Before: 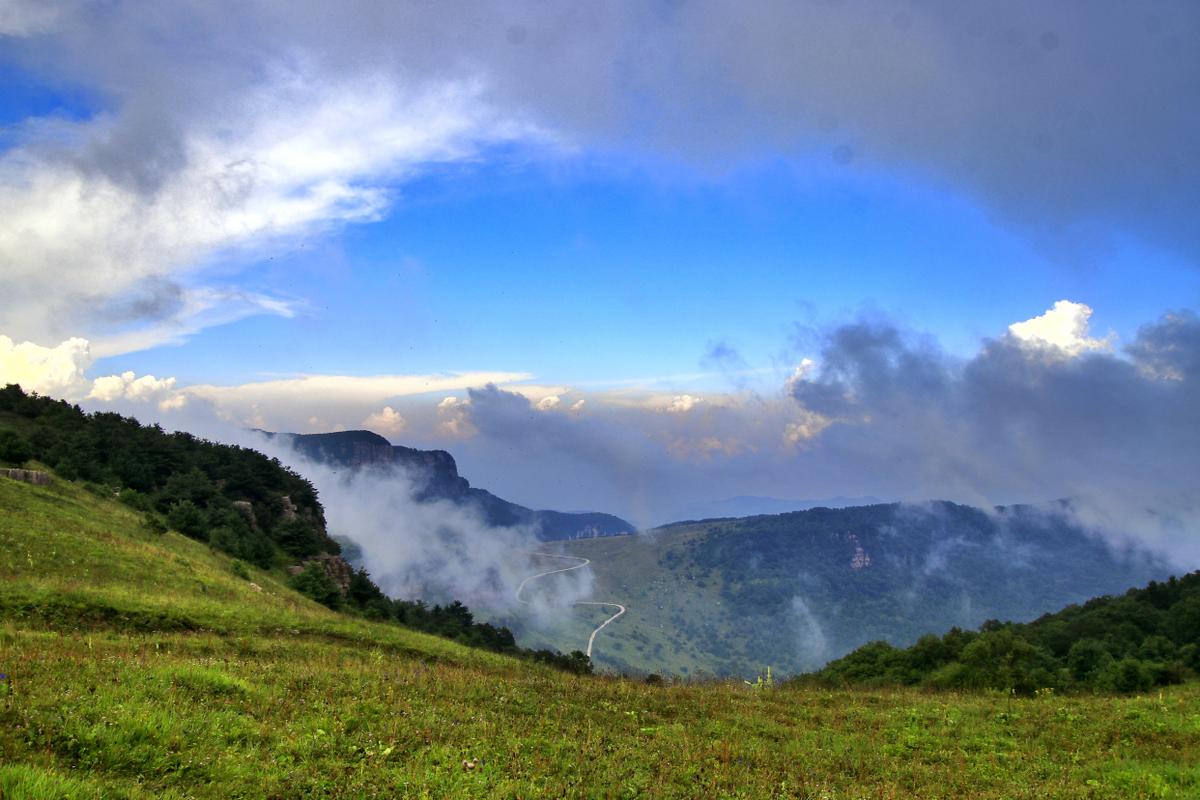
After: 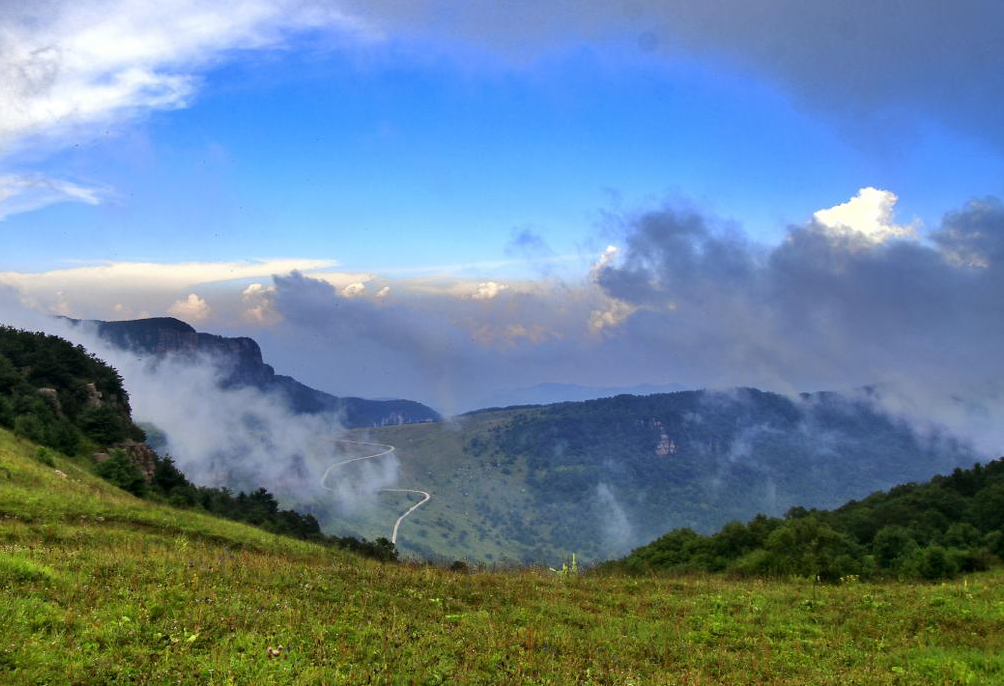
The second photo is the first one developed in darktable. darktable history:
crop: left 16.315%, top 14.246%
white balance: red 1, blue 1
